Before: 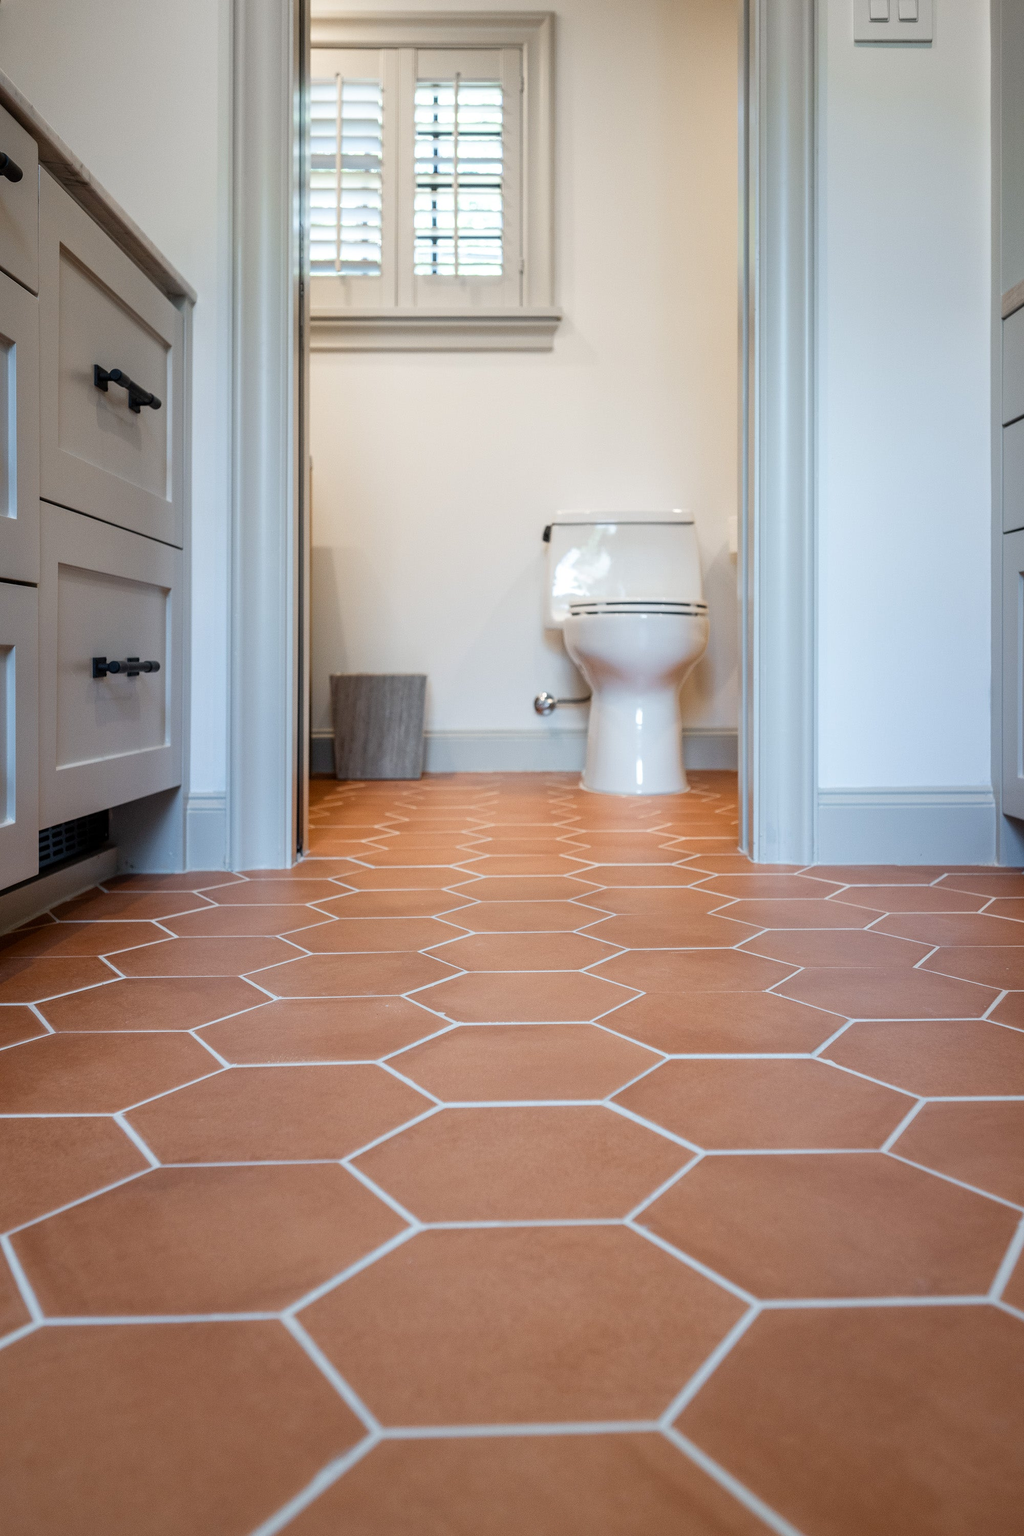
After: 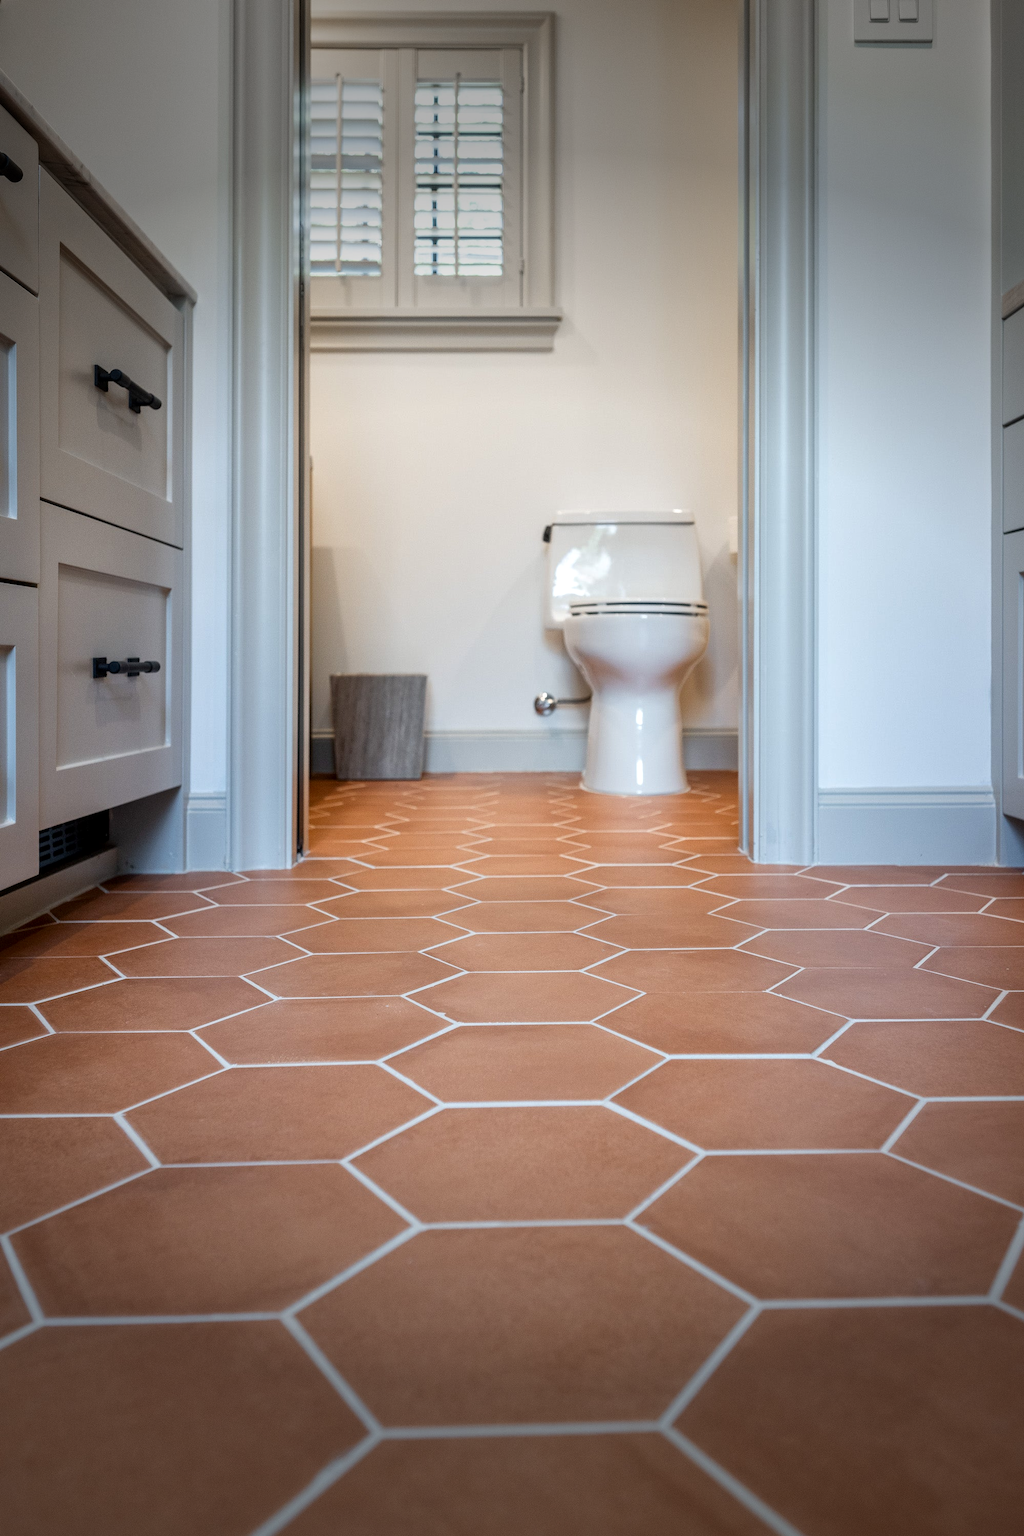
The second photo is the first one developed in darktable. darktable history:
vignetting: fall-off start 70.97%, brightness -0.584, saturation -0.118, width/height ratio 1.333
local contrast: mode bilateral grid, contrast 20, coarseness 50, detail 120%, midtone range 0.2
